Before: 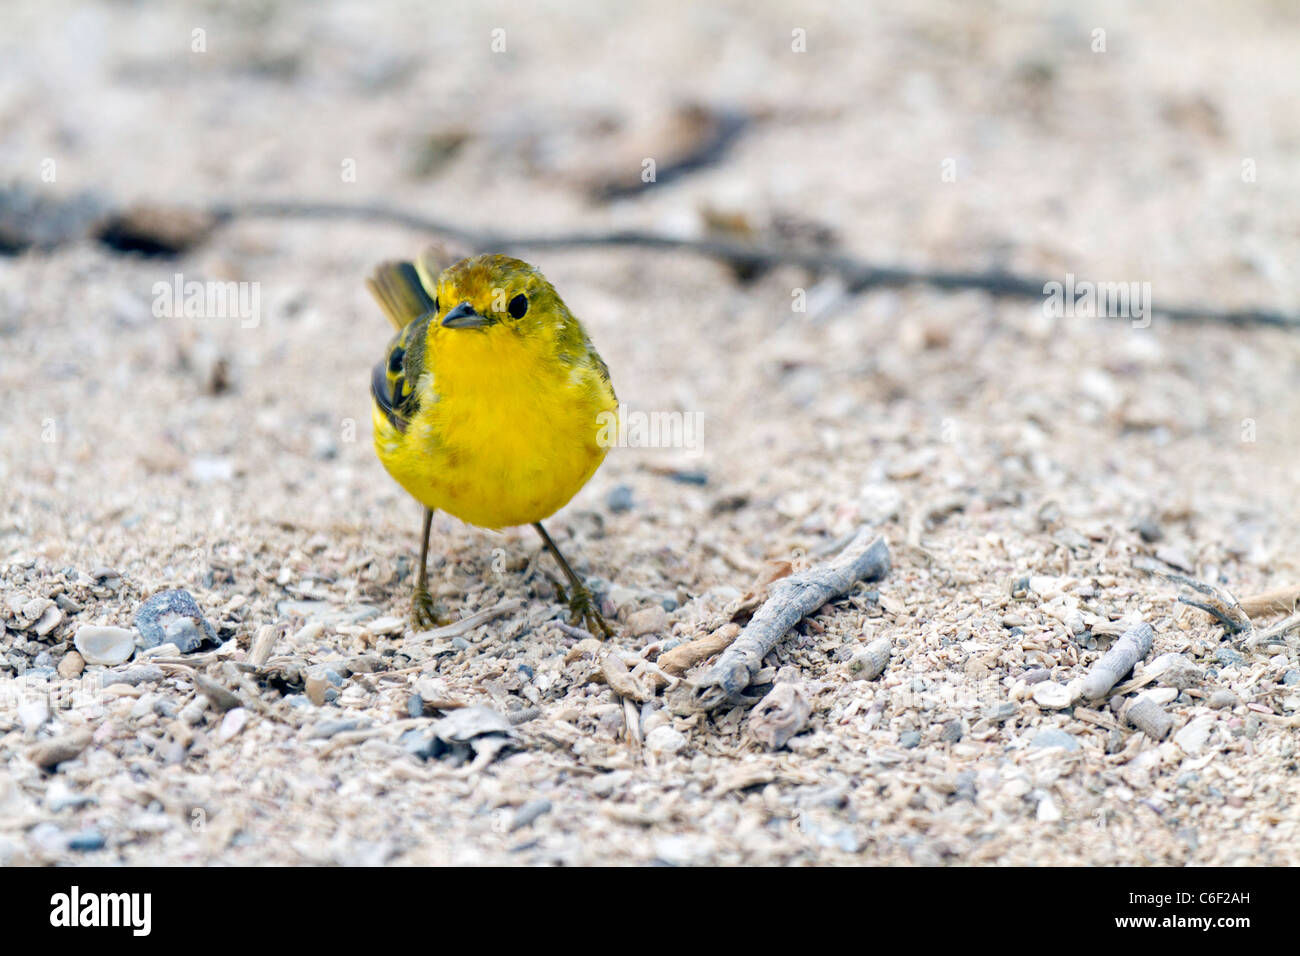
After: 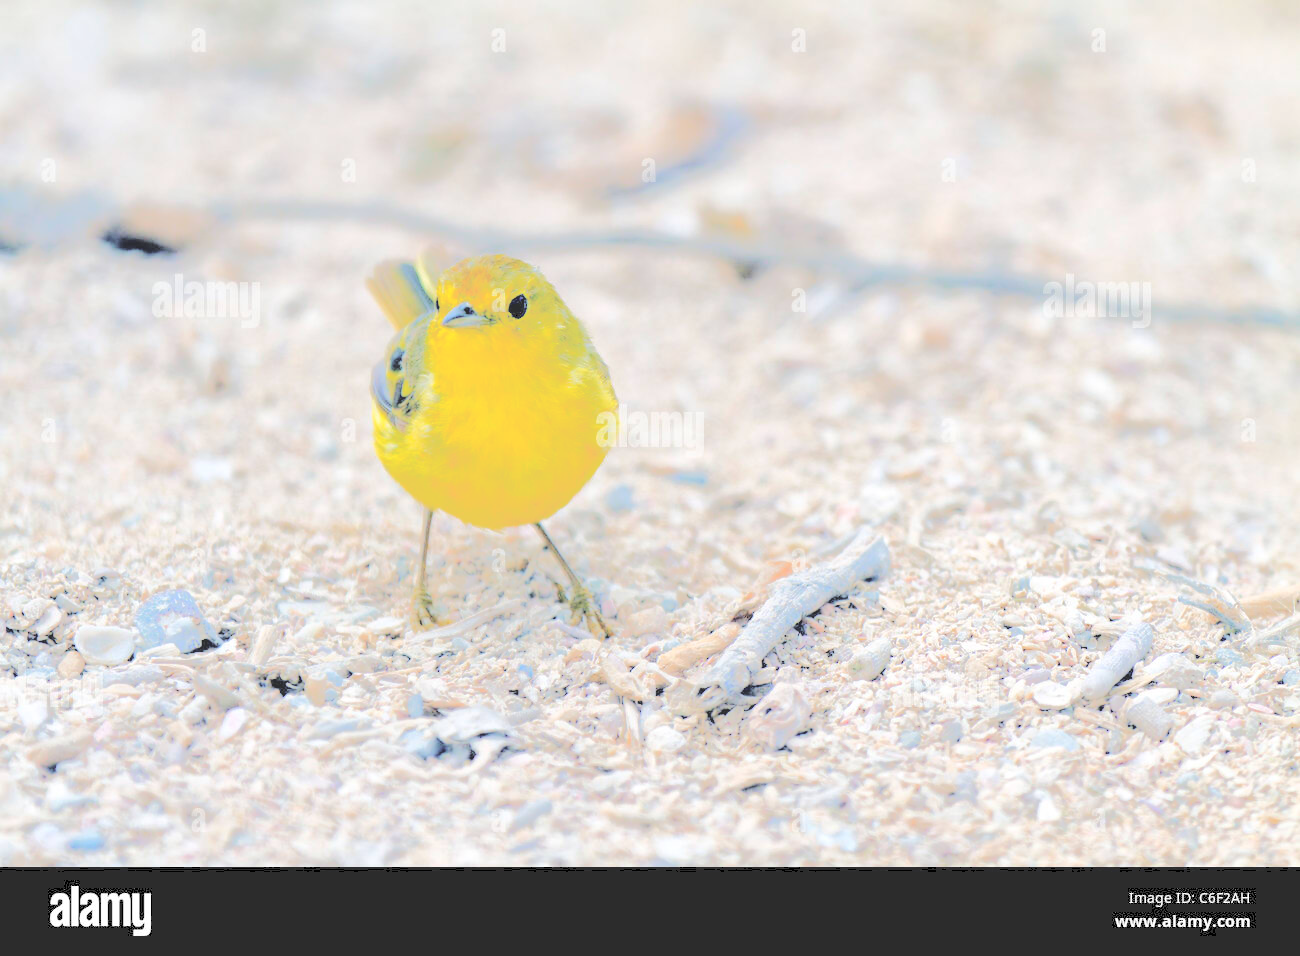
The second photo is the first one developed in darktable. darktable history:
tone curve: curves: ch0 [(0, 0) (0.003, 0.185) (0.011, 0.185) (0.025, 0.187) (0.044, 0.185) (0.069, 0.185) (0.1, 0.18) (0.136, 0.18) (0.177, 0.179) (0.224, 0.202) (0.277, 0.252) (0.335, 0.343) (0.399, 0.452) (0.468, 0.553) (0.543, 0.643) (0.623, 0.717) (0.709, 0.778) (0.801, 0.82) (0.898, 0.856) (1, 1)], color space Lab, linked channels, preserve colors none
contrast brightness saturation: brightness 0.984
